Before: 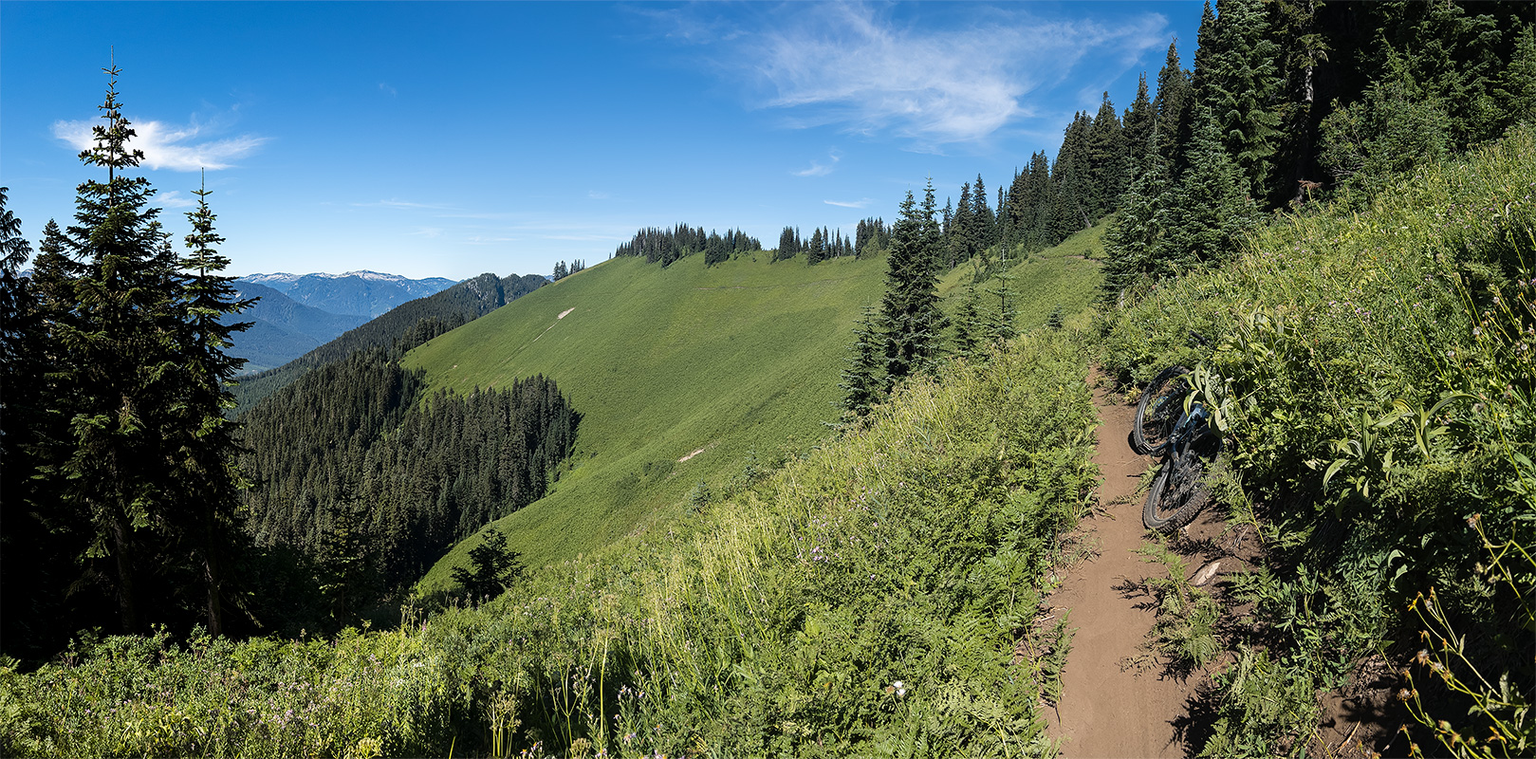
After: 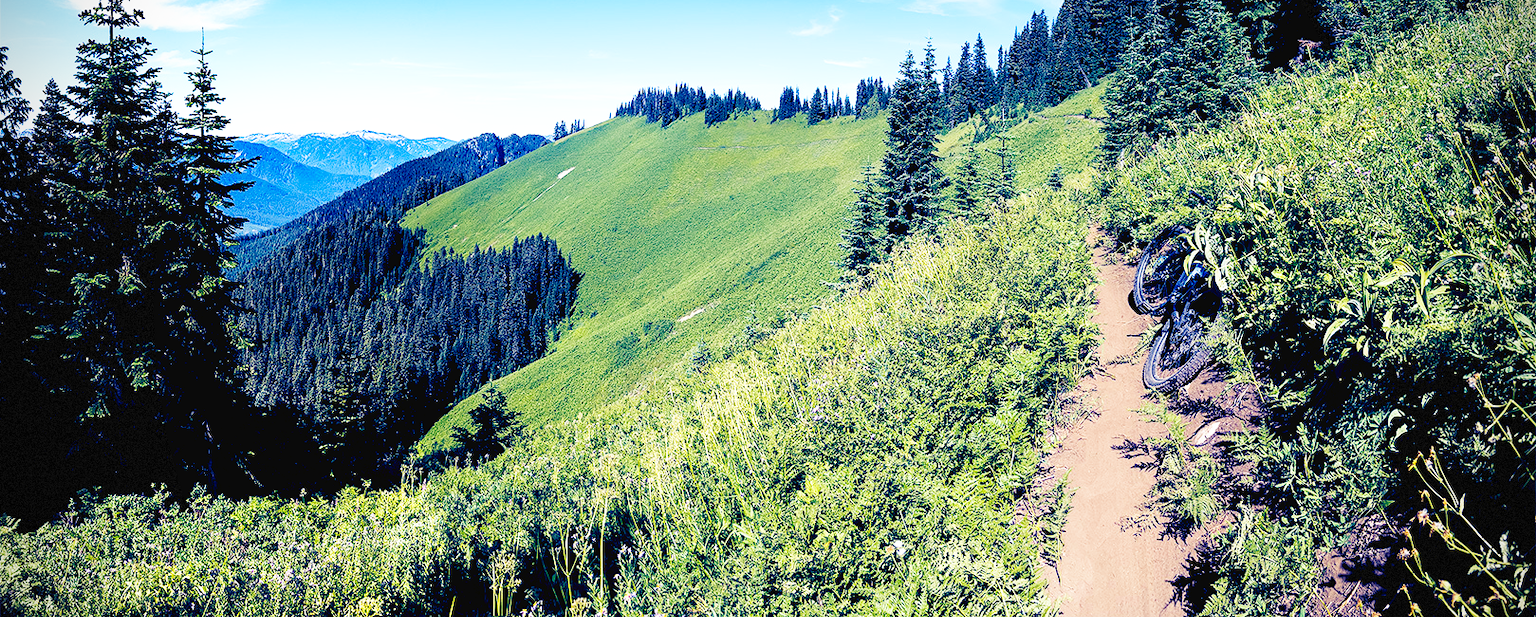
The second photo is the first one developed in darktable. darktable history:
base curve: curves: ch0 [(0, 0.003) (0.001, 0.002) (0.006, 0.004) (0.02, 0.022) (0.048, 0.086) (0.094, 0.234) (0.162, 0.431) (0.258, 0.629) (0.385, 0.8) (0.548, 0.918) (0.751, 0.988) (1, 1)], preserve colors none
crop and rotate: top 18.507%
color balance rgb: shadows lift › luminance -41.13%, shadows lift › chroma 14.13%, shadows lift › hue 260°, power › luminance -3.76%, power › chroma 0.56%, power › hue 40.37°, highlights gain › luminance 16.81%, highlights gain › chroma 2.94%, highlights gain › hue 260°, global offset › luminance -0.29%, global offset › chroma 0.31%, global offset › hue 260°, perceptual saturation grading › global saturation 20%, perceptual saturation grading › highlights -13.92%, perceptual saturation grading › shadows 50%
velvia: strength 15%
vignetting: dithering 8-bit output, unbound false
